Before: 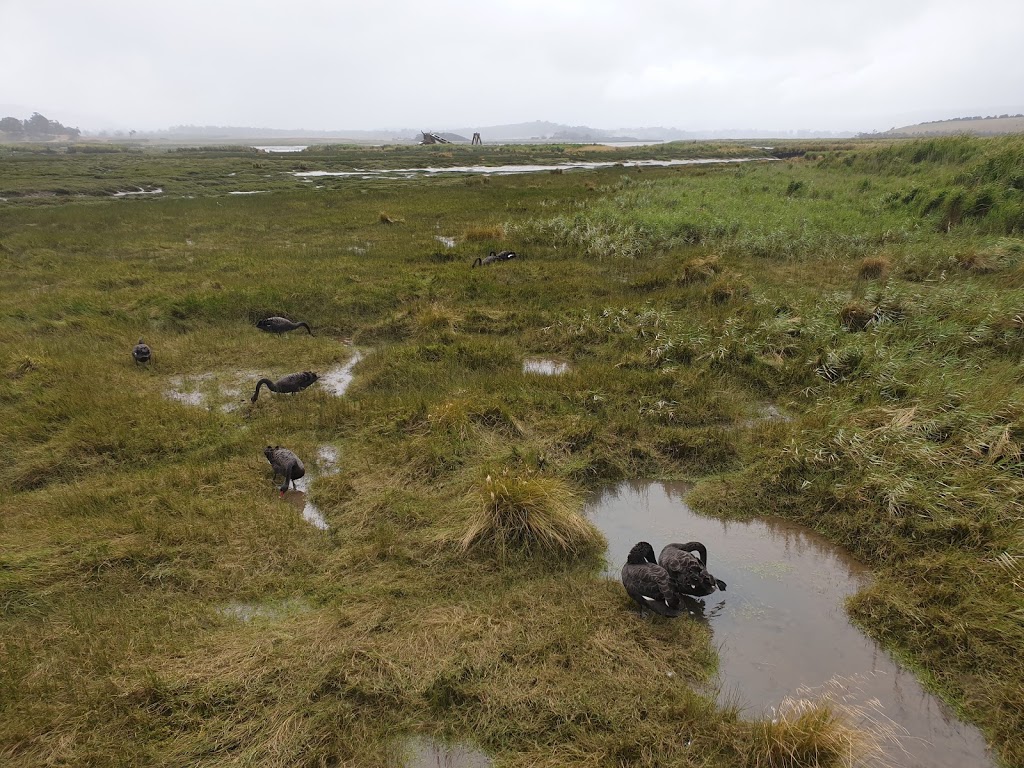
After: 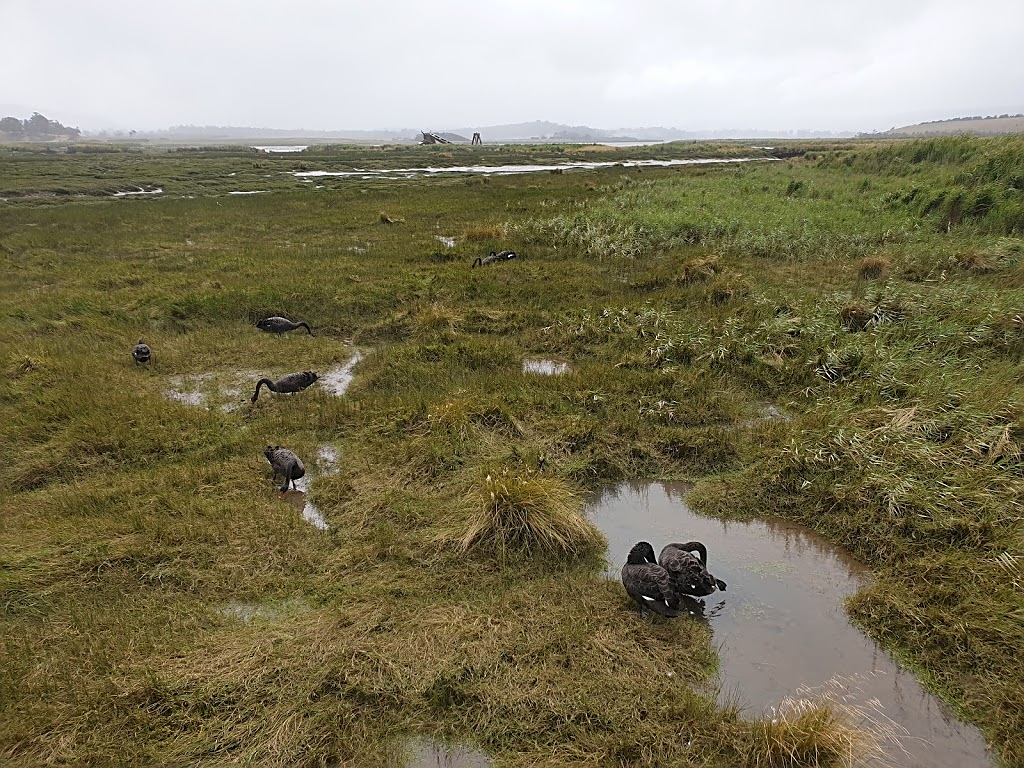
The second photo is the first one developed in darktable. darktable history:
sharpen: amount 0.589
